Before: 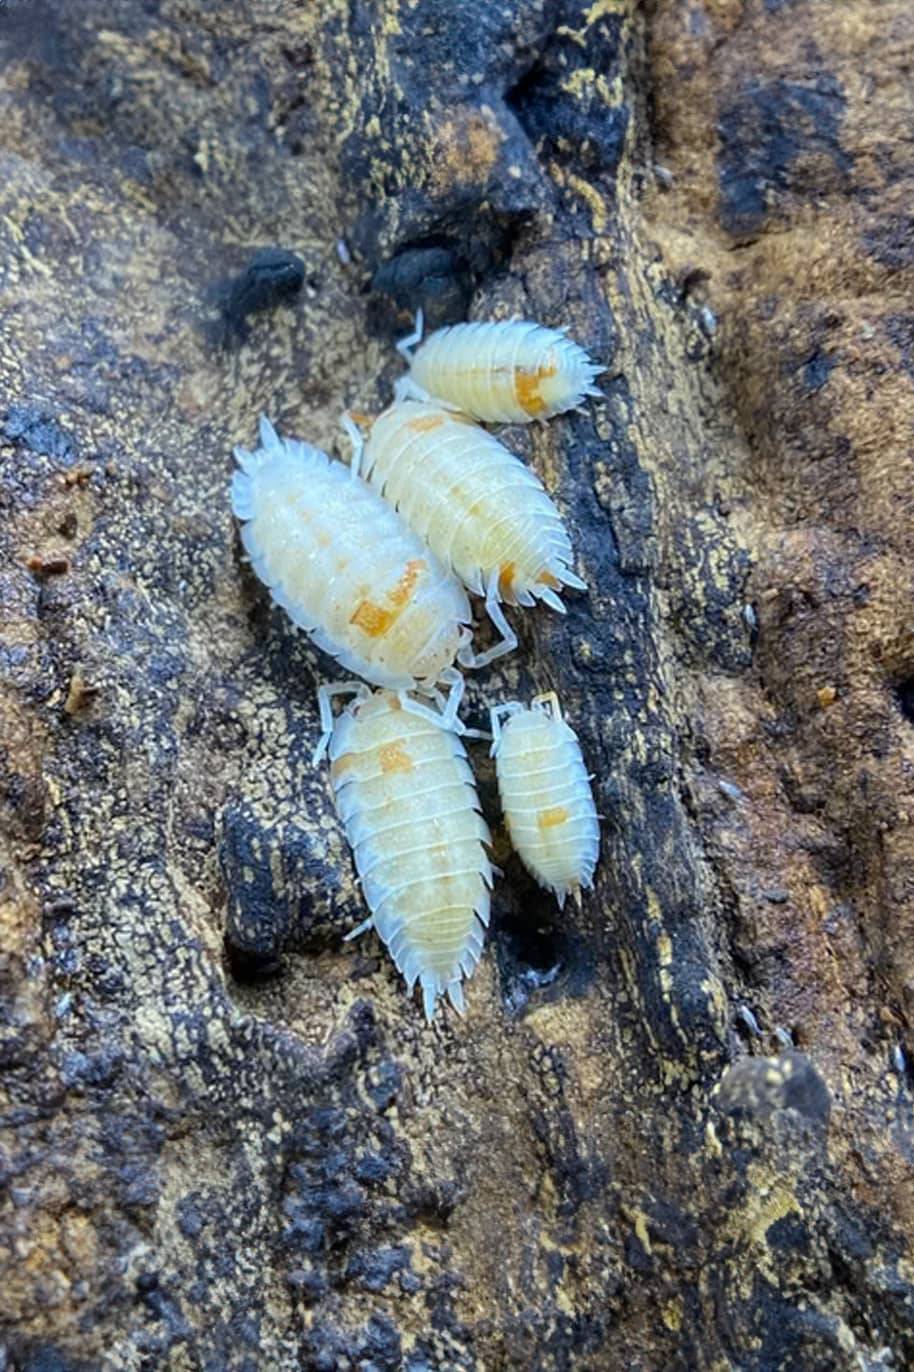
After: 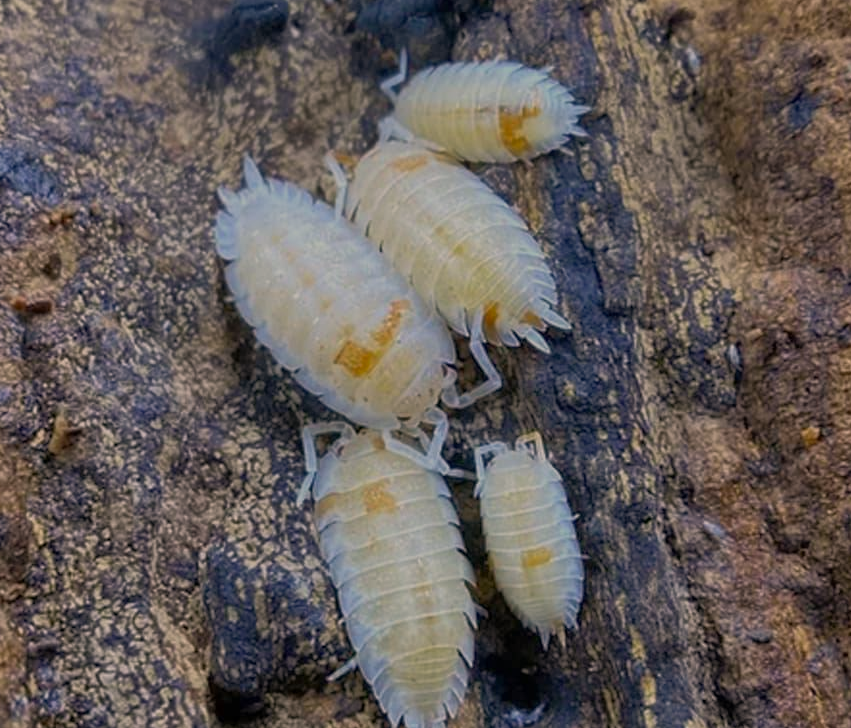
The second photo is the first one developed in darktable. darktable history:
crop: left 1.78%, top 18.998%, right 5.037%, bottom 27.892%
color correction: highlights a* 12.03, highlights b* 11.52
tone equalizer: -8 EV -0.036 EV, -7 EV 0.02 EV, -6 EV -0.006 EV, -5 EV 0.004 EV, -4 EV -0.03 EV, -3 EV -0.232 EV, -2 EV -0.634 EV, -1 EV -1 EV, +0 EV -0.954 EV
